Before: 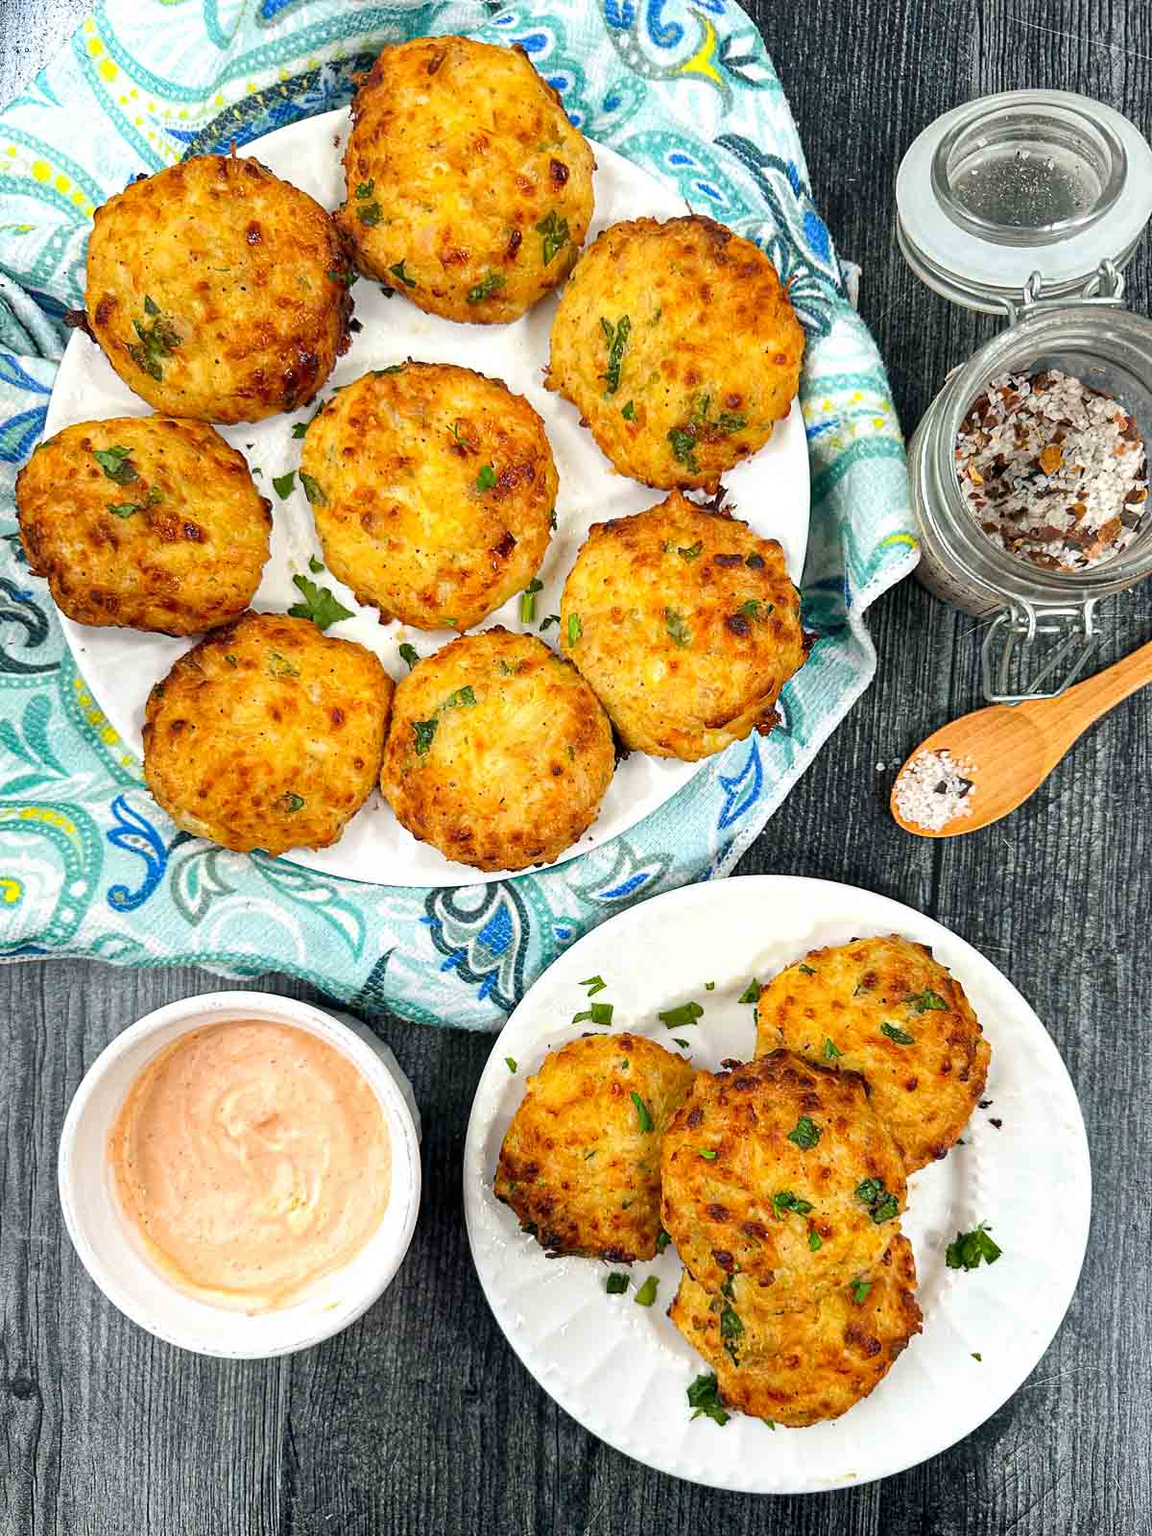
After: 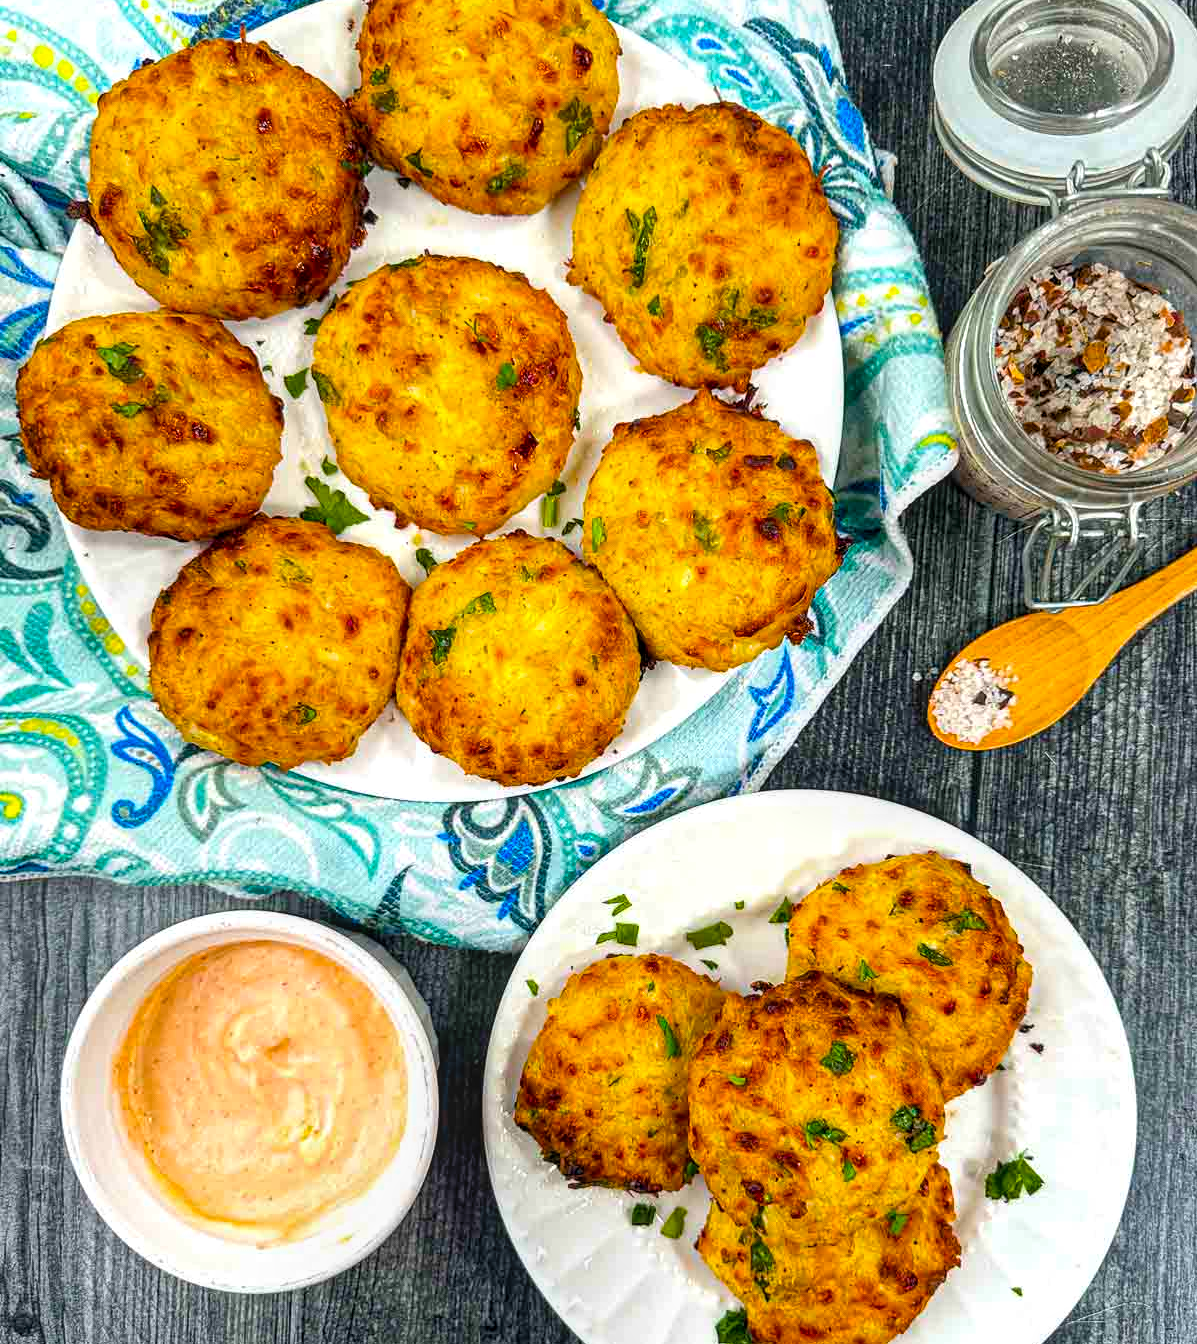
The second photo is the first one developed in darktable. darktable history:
crop: top 7.625%, bottom 8.027%
local contrast: on, module defaults
color balance rgb: perceptual saturation grading › global saturation 40%, global vibrance 15%
